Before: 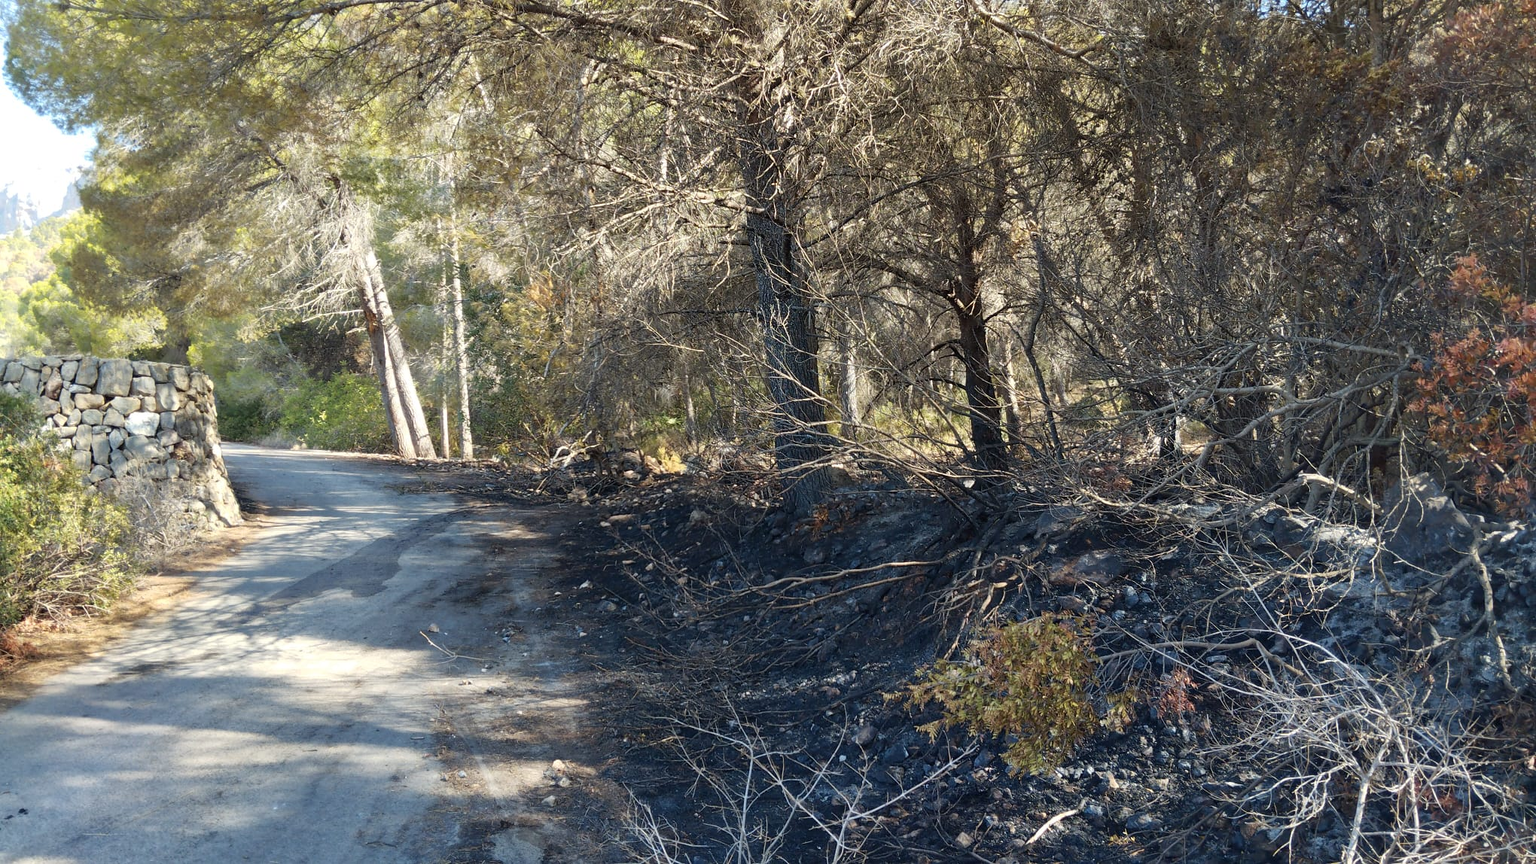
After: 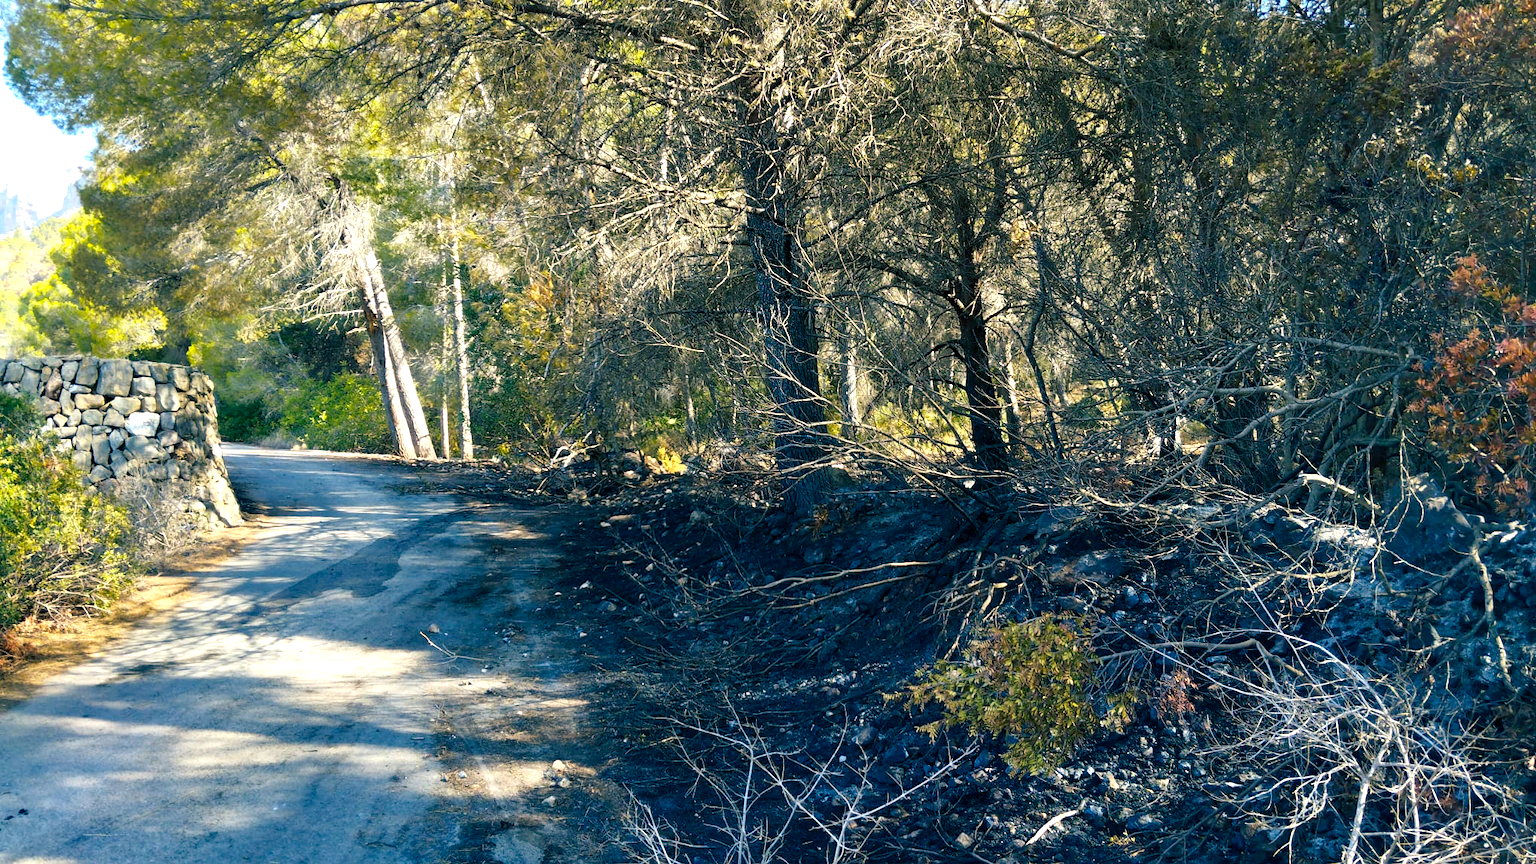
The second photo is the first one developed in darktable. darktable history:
contrast equalizer: octaves 7, y [[0.6 ×6], [0.55 ×6], [0 ×6], [0 ×6], [0 ×6]], mix 0.296
color balance rgb: shadows lift › luminance -28.592%, shadows lift › chroma 10.272%, shadows lift › hue 229.23°, power › chroma 0.244%, power › hue 63.3°, perceptual saturation grading › global saturation 25.124%, global vibrance 30.568%, contrast 10.332%
